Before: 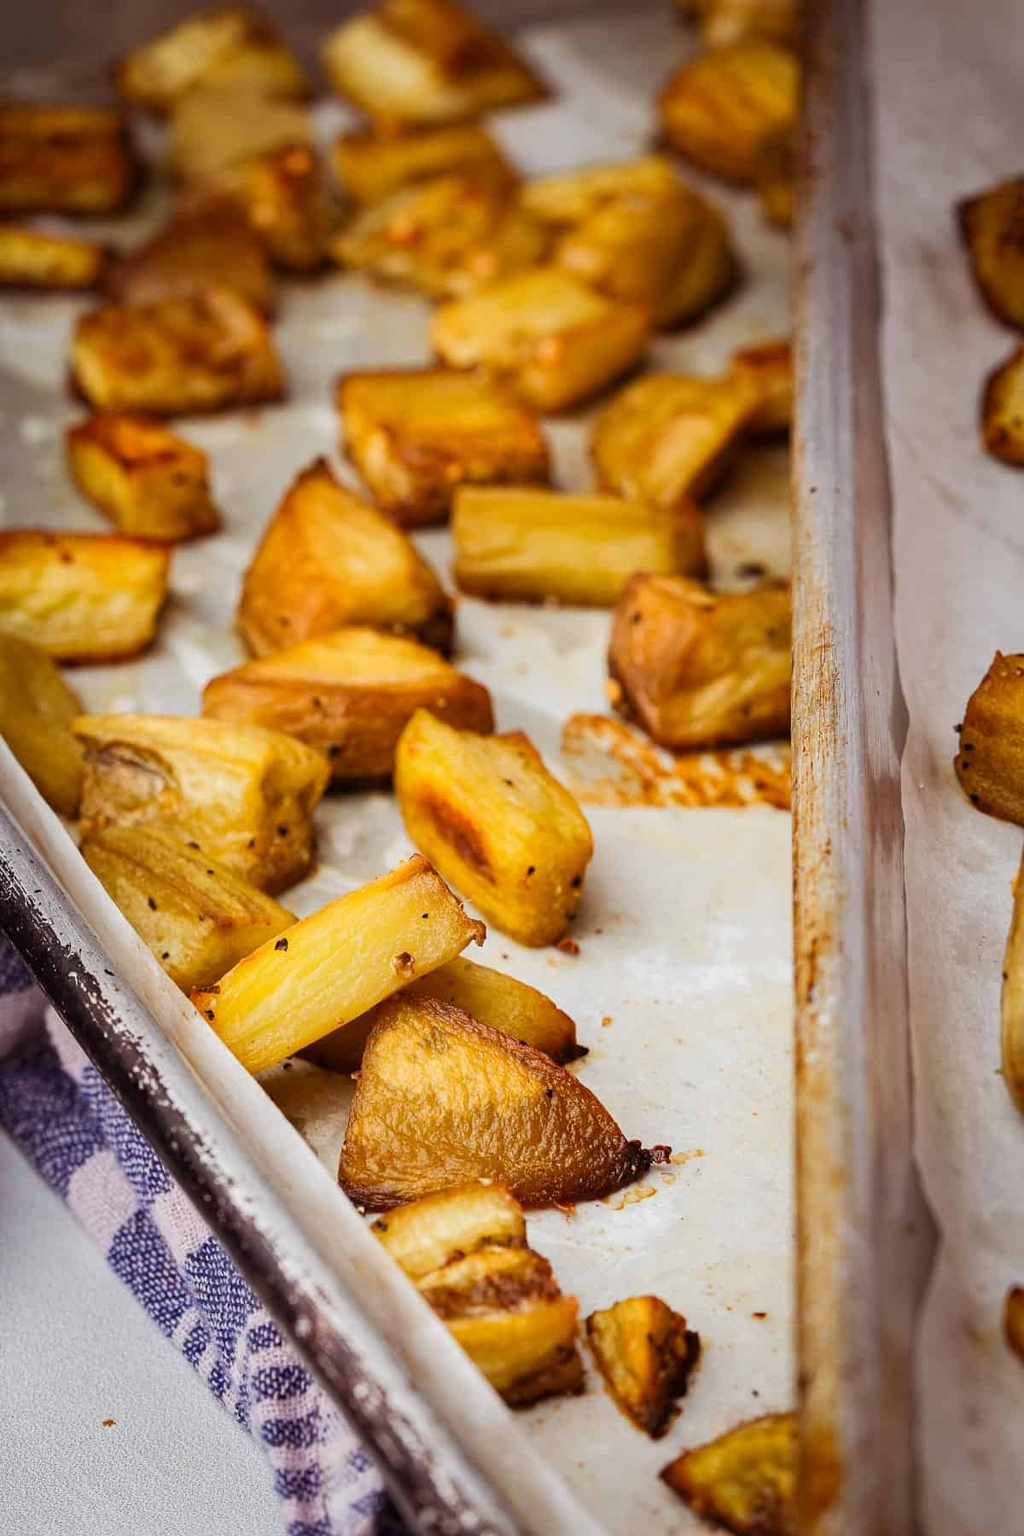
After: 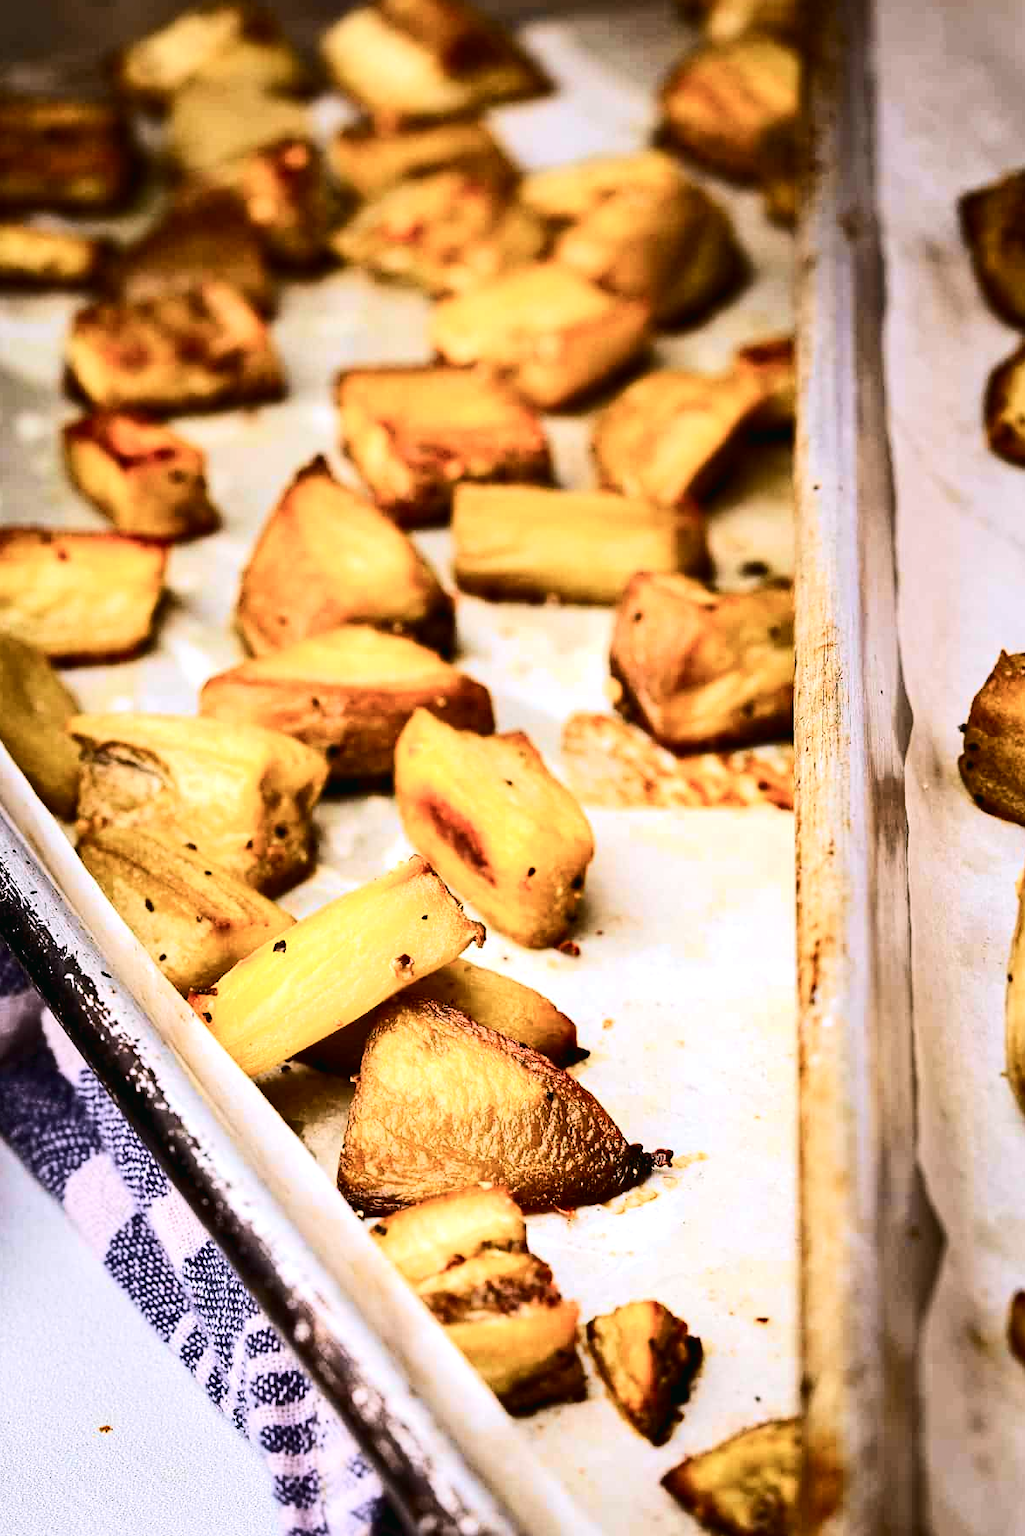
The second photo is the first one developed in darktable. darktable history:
crop: left 0.434%, top 0.485%, right 0.244%, bottom 0.386%
color balance rgb: shadows lift › chroma 2%, shadows lift › hue 135.47°, highlights gain › chroma 2%, highlights gain › hue 291.01°, global offset › luminance 0.5%, perceptual saturation grading › global saturation -10.8%, perceptual saturation grading › highlights -26.83%, perceptual saturation grading › shadows 21.25%, perceptual brilliance grading › highlights 17.77%, perceptual brilliance grading › mid-tones 31.71%, perceptual brilliance grading › shadows -31.01%, global vibrance 24.91%
exposure: black level correction 0.001, compensate highlight preservation false
contrast equalizer: octaves 7, y [[0.6 ×6], [0.55 ×6], [0 ×6], [0 ×6], [0 ×6]], mix 0.29
tone curve: curves: ch0 [(0, 0) (0.114, 0.083) (0.291, 0.3) (0.447, 0.535) (0.602, 0.712) (0.772, 0.864) (0.999, 0.978)]; ch1 [(0, 0) (0.389, 0.352) (0.458, 0.433) (0.486, 0.474) (0.509, 0.505) (0.535, 0.541) (0.555, 0.557) (0.677, 0.724) (1, 1)]; ch2 [(0, 0) (0.369, 0.388) (0.449, 0.431) (0.501, 0.5) (0.528, 0.552) (0.561, 0.596) (0.697, 0.721) (1, 1)], color space Lab, independent channels, preserve colors none
